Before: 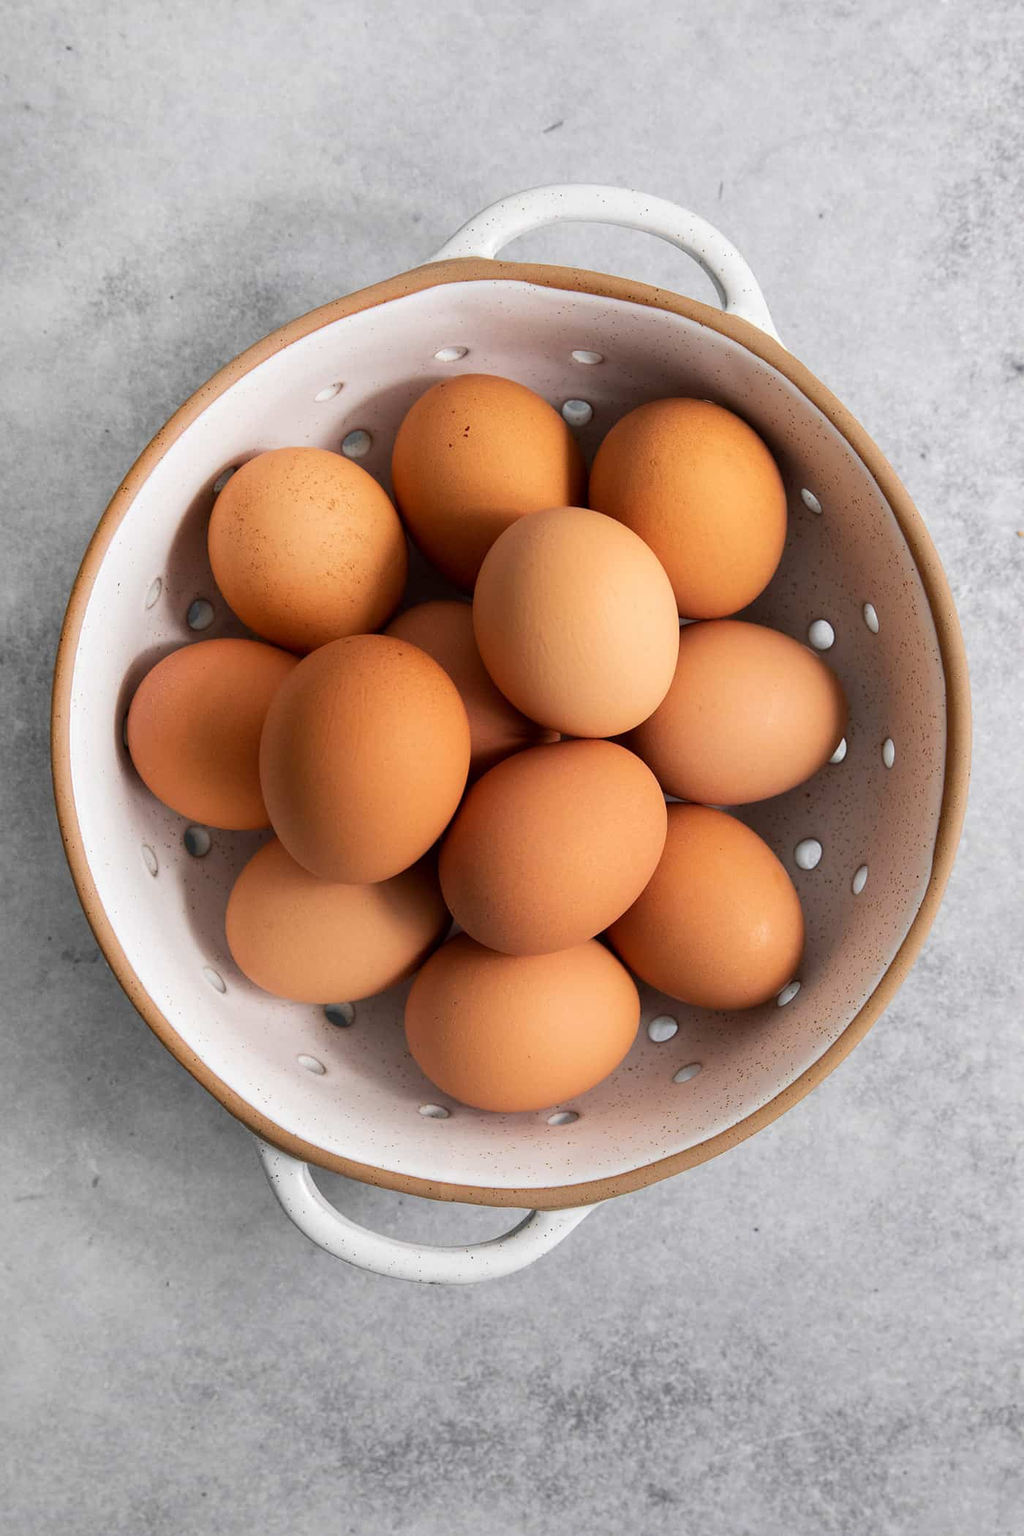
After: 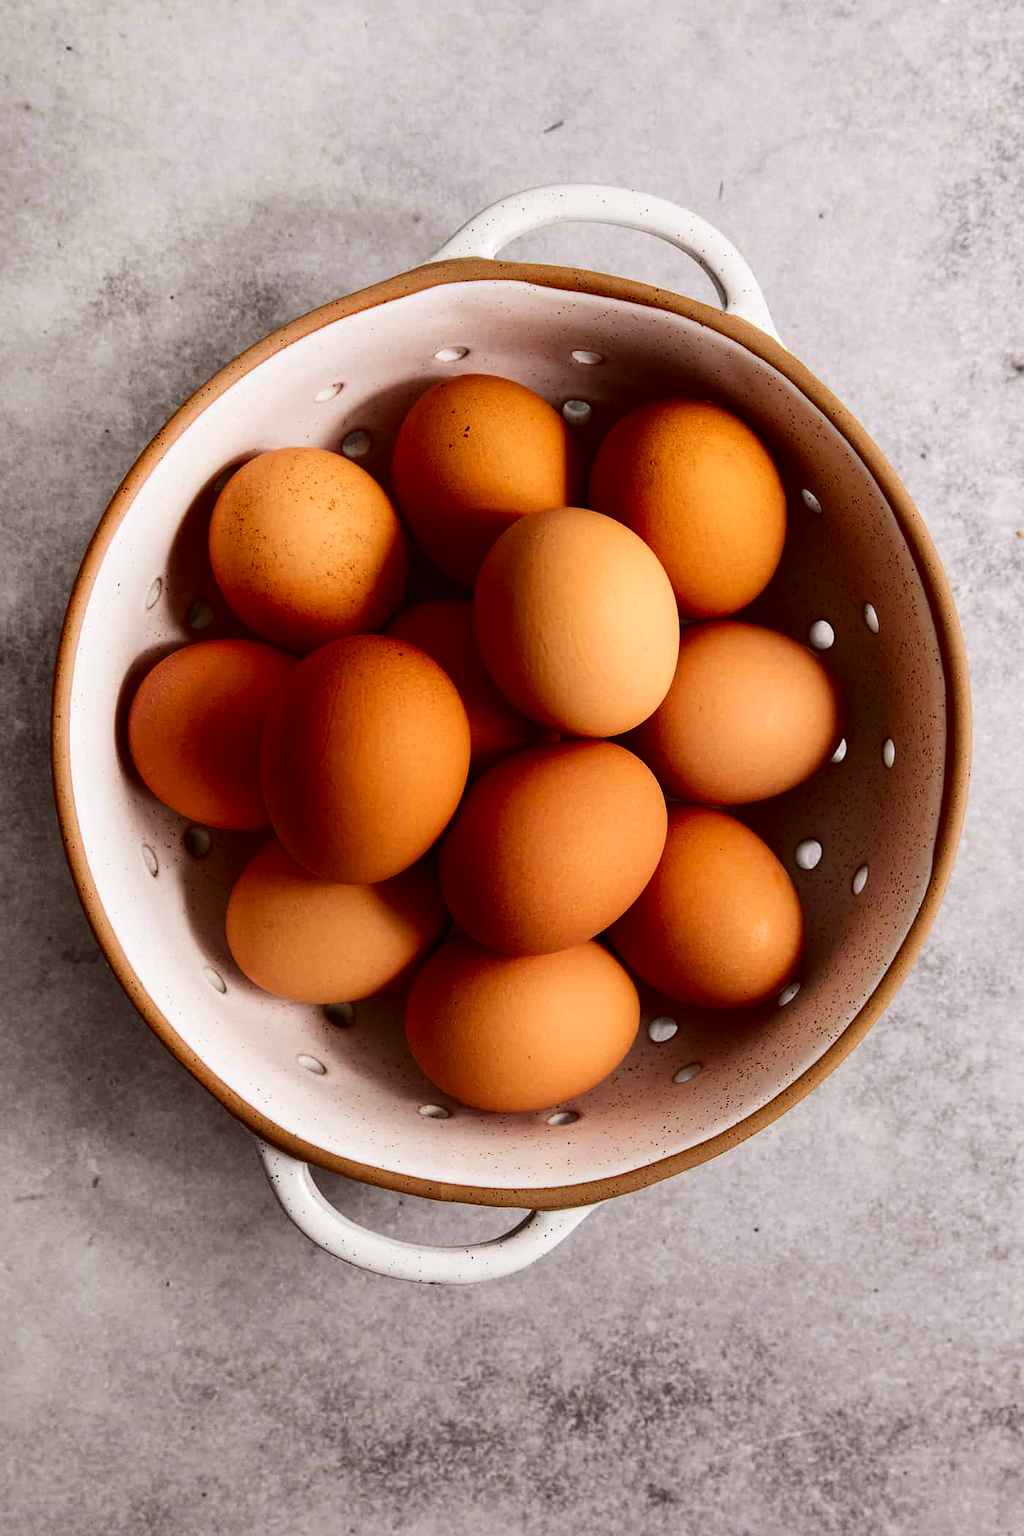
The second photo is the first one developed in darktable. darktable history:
rgb levels: mode RGB, independent channels, levels [[0, 0.5, 1], [0, 0.521, 1], [0, 0.536, 1]]
color balance rgb: on, module defaults
contrast brightness saturation: contrast 0.24, brightness -0.24, saturation 0.14
